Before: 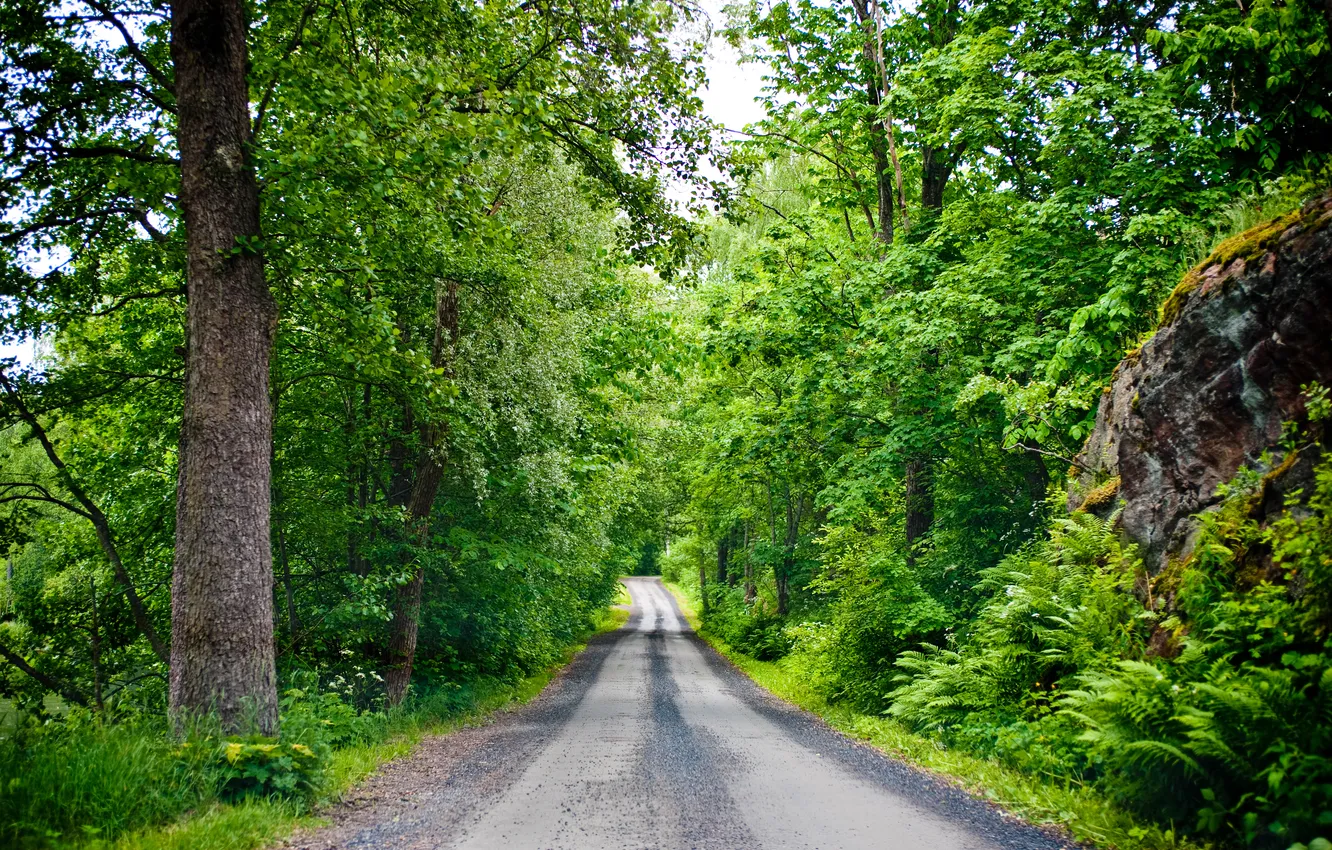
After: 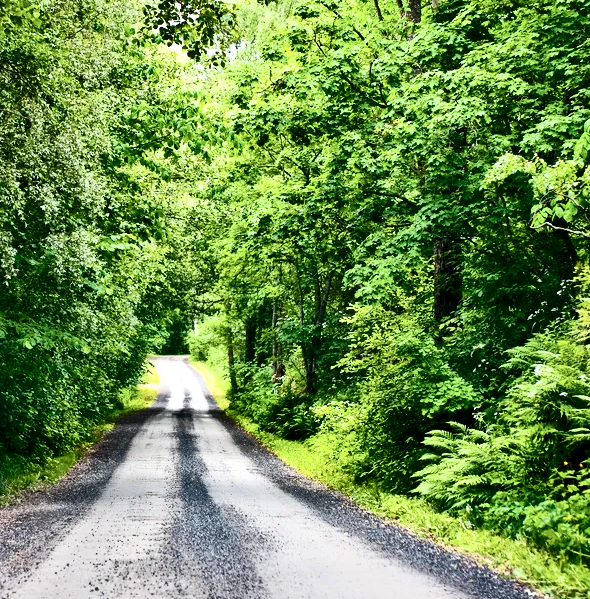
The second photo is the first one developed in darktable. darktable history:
crop: left 35.508%, top 26.069%, right 20.128%, bottom 3.353%
shadows and highlights: soften with gaussian
local contrast: mode bilateral grid, contrast 26, coarseness 61, detail 152%, midtone range 0.2
contrast brightness saturation: contrast 0.391, brightness 0.095
